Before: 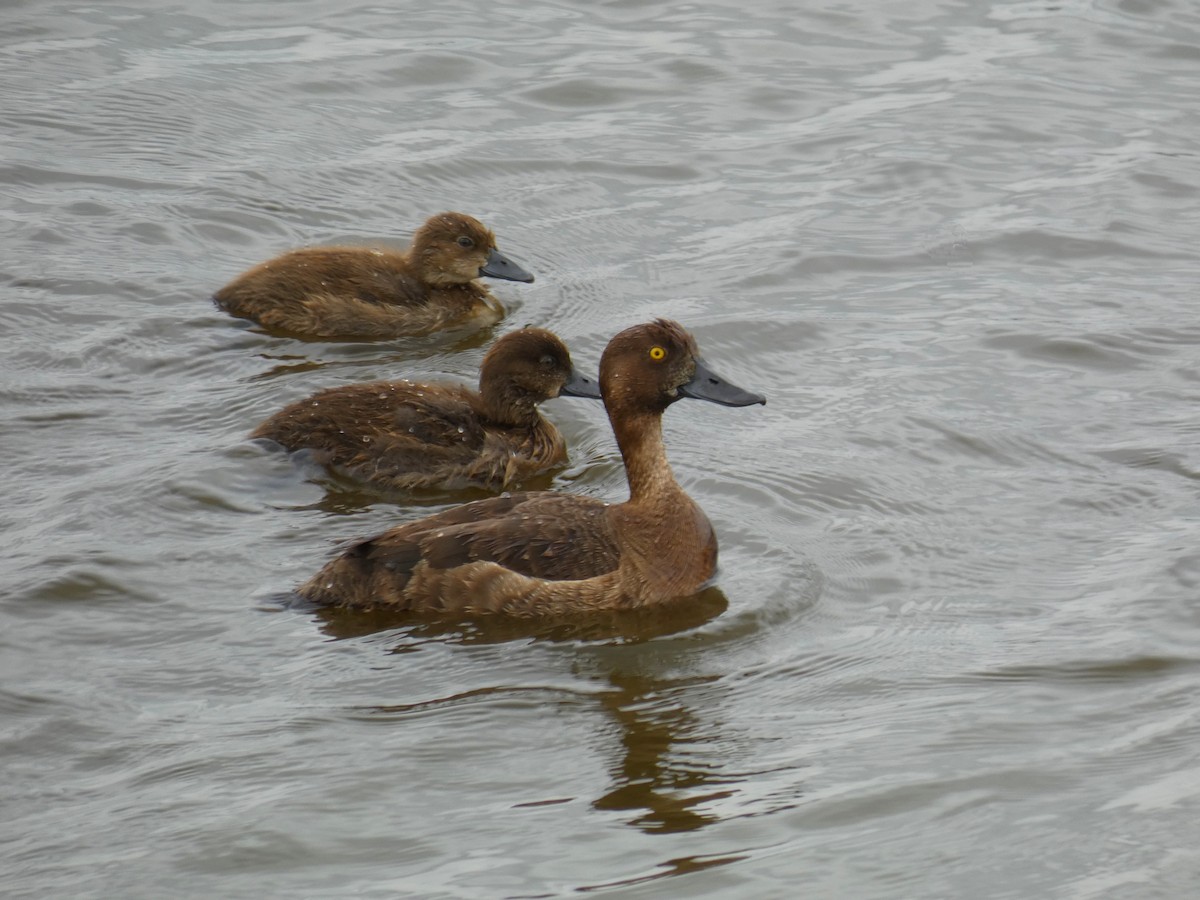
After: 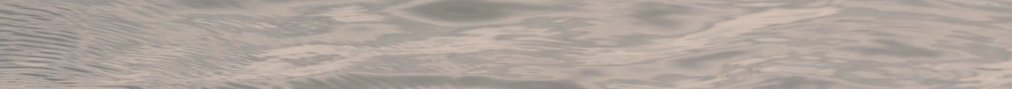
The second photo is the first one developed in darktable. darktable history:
crop and rotate: left 9.644%, top 9.491%, right 6.021%, bottom 80.509%
color correction: highlights a* 10.32, highlights b* 14.66, shadows a* -9.59, shadows b* -15.02
